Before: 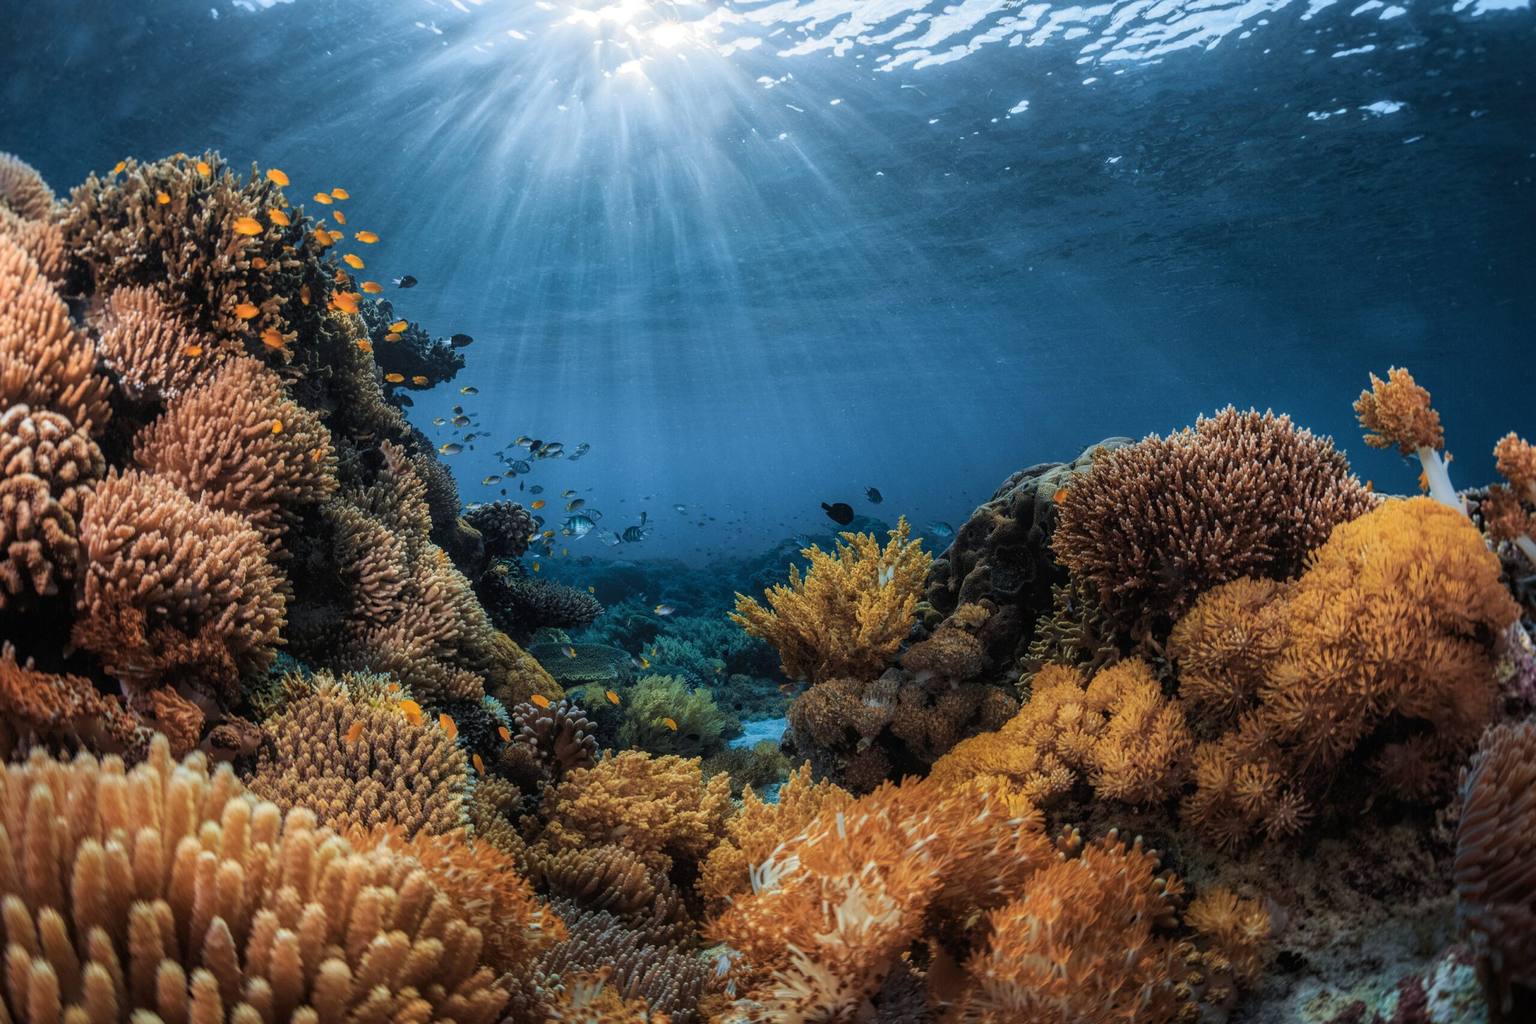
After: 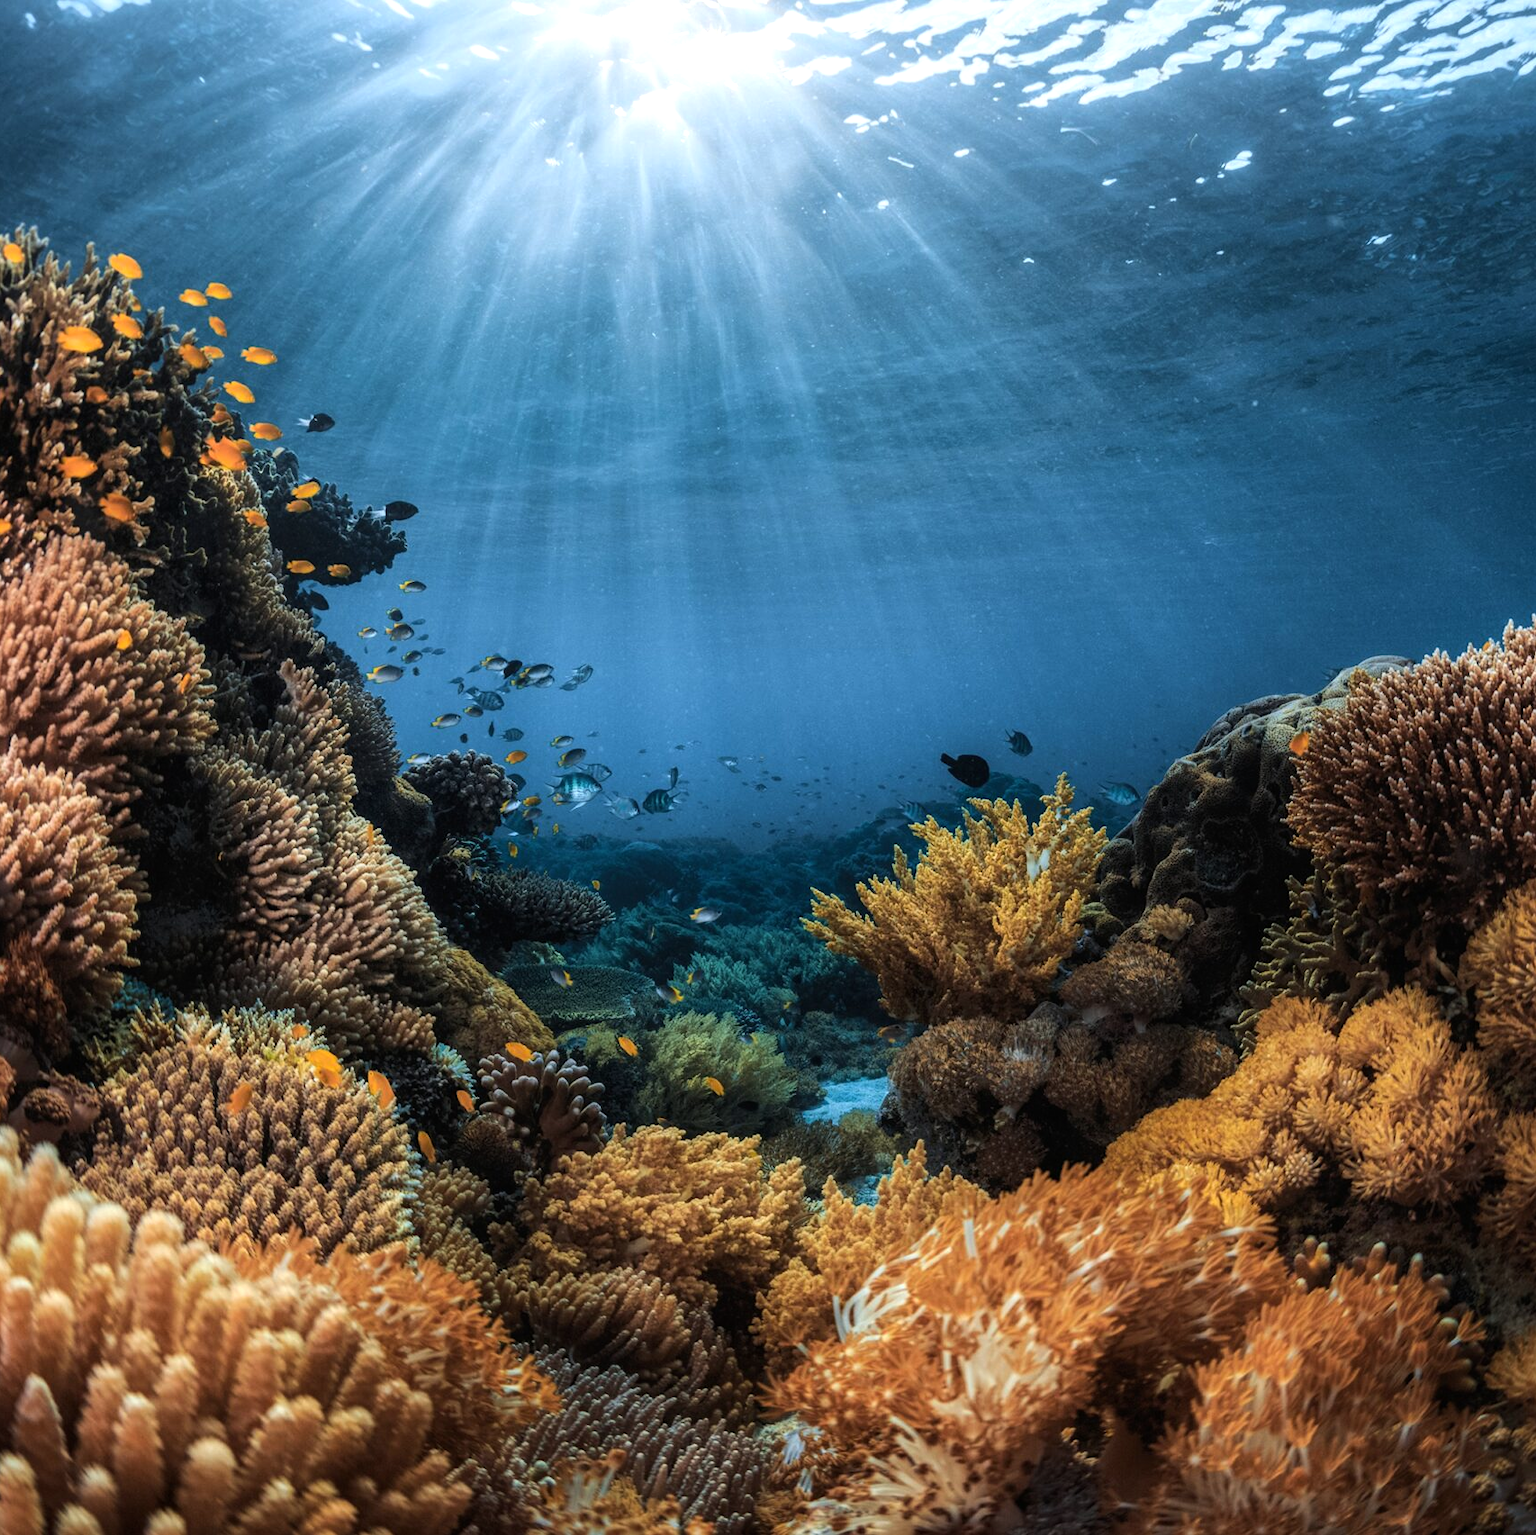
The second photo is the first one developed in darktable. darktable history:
tone equalizer: -8 EV -0.417 EV, -7 EV -0.389 EV, -6 EV -0.333 EV, -5 EV -0.222 EV, -3 EV 0.222 EV, -2 EV 0.333 EV, -1 EV 0.389 EV, +0 EV 0.417 EV, edges refinement/feathering 500, mask exposure compensation -1.57 EV, preserve details no
crop and rotate: left 12.673%, right 20.66%
